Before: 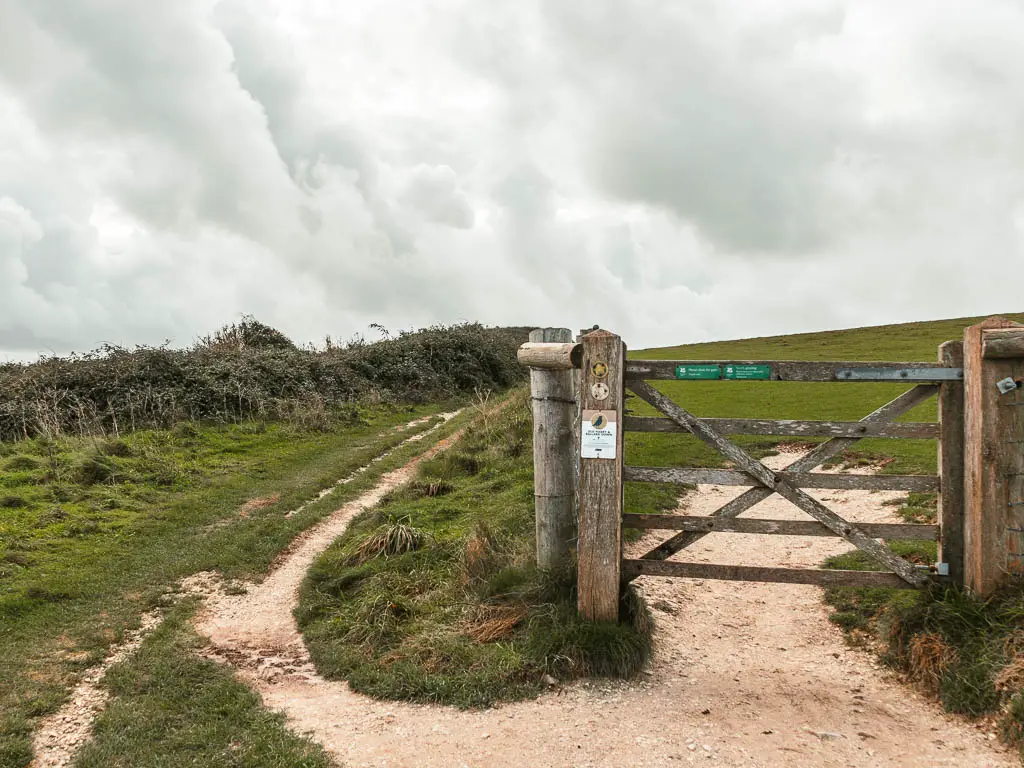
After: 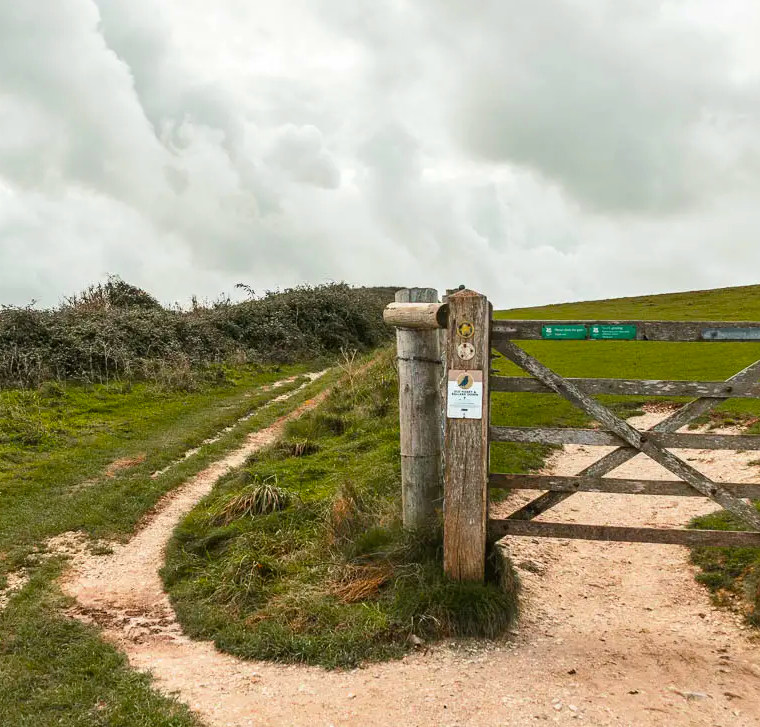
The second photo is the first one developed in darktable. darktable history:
color balance rgb: perceptual saturation grading › global saturation 20%, global vibrance 20%
crop and rotate: left 13.15%, top 5.251%, right 12.609%
